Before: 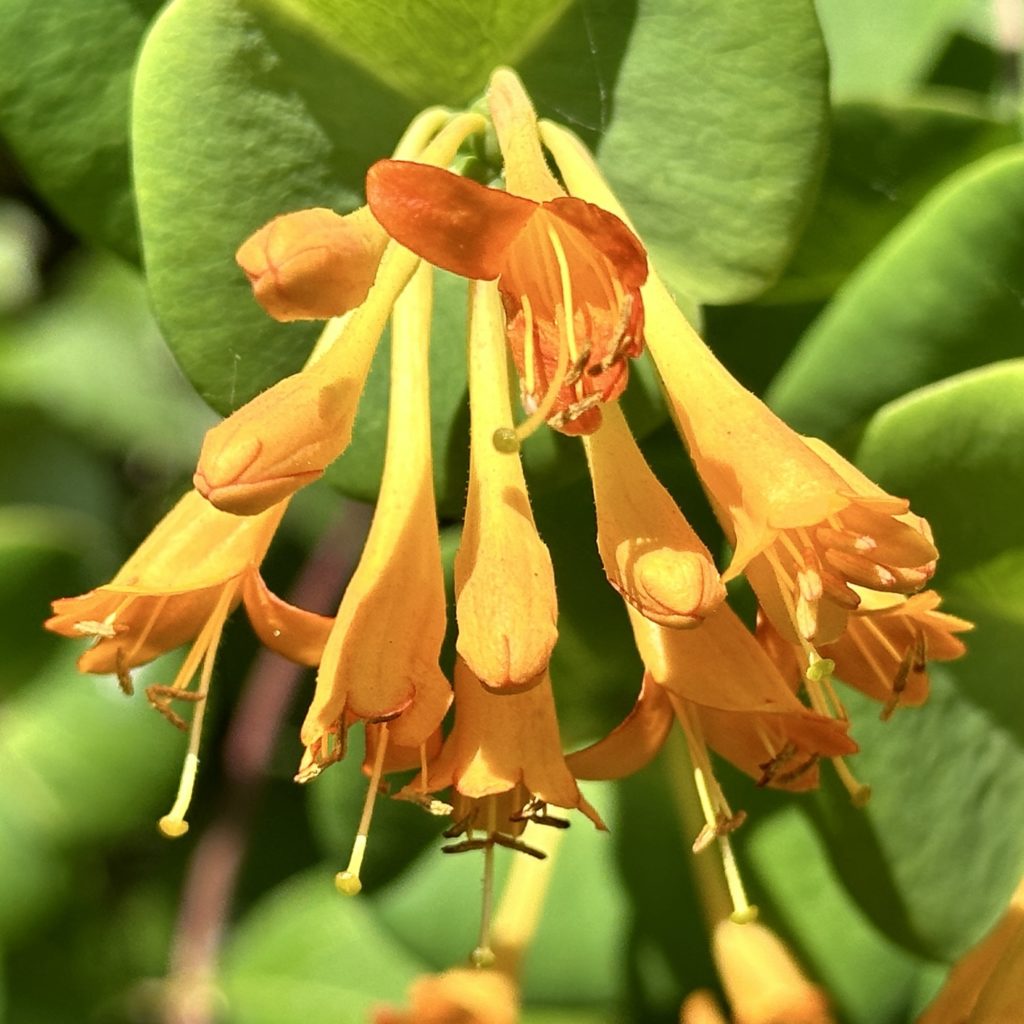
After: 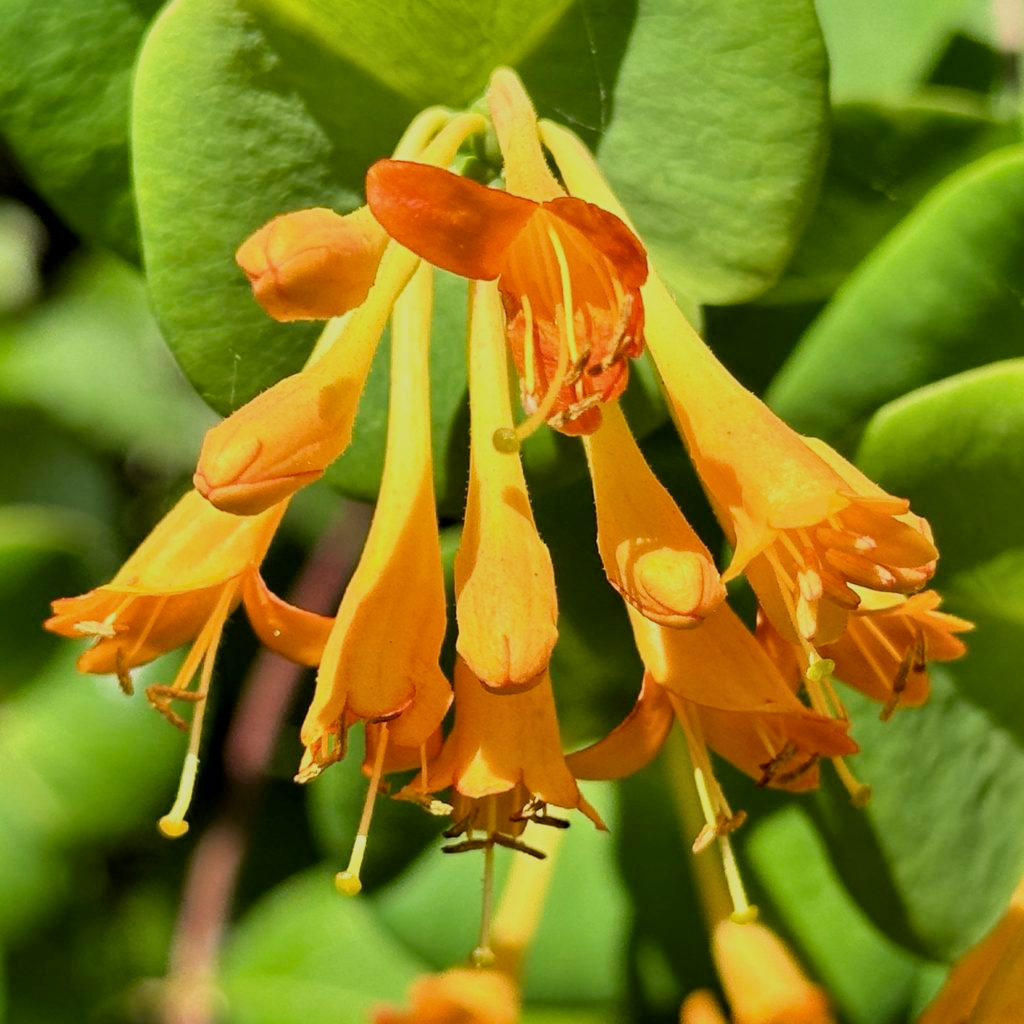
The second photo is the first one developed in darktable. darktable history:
local contrast: mode bilateral grid, contrast 20, coarseness 50, detail 120%, midtone range 0.2
filmic rgb: black relative exposure -7.65 EV, white relative exposure 4.56 EV, hardness 3.61, color science v6 (2022)
